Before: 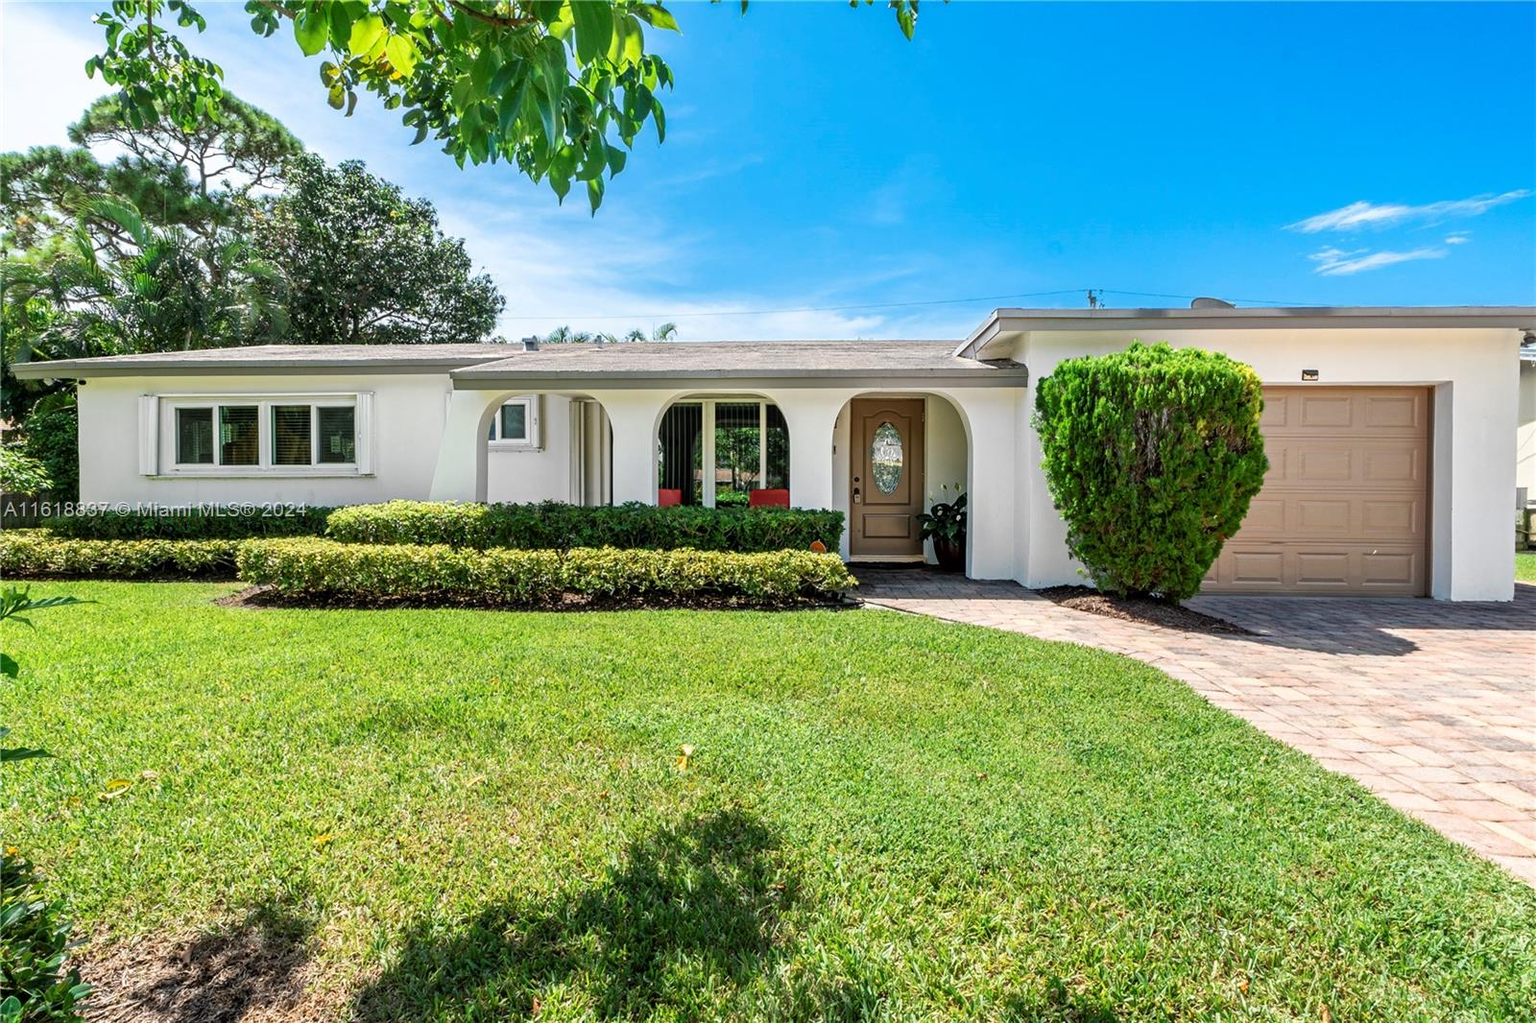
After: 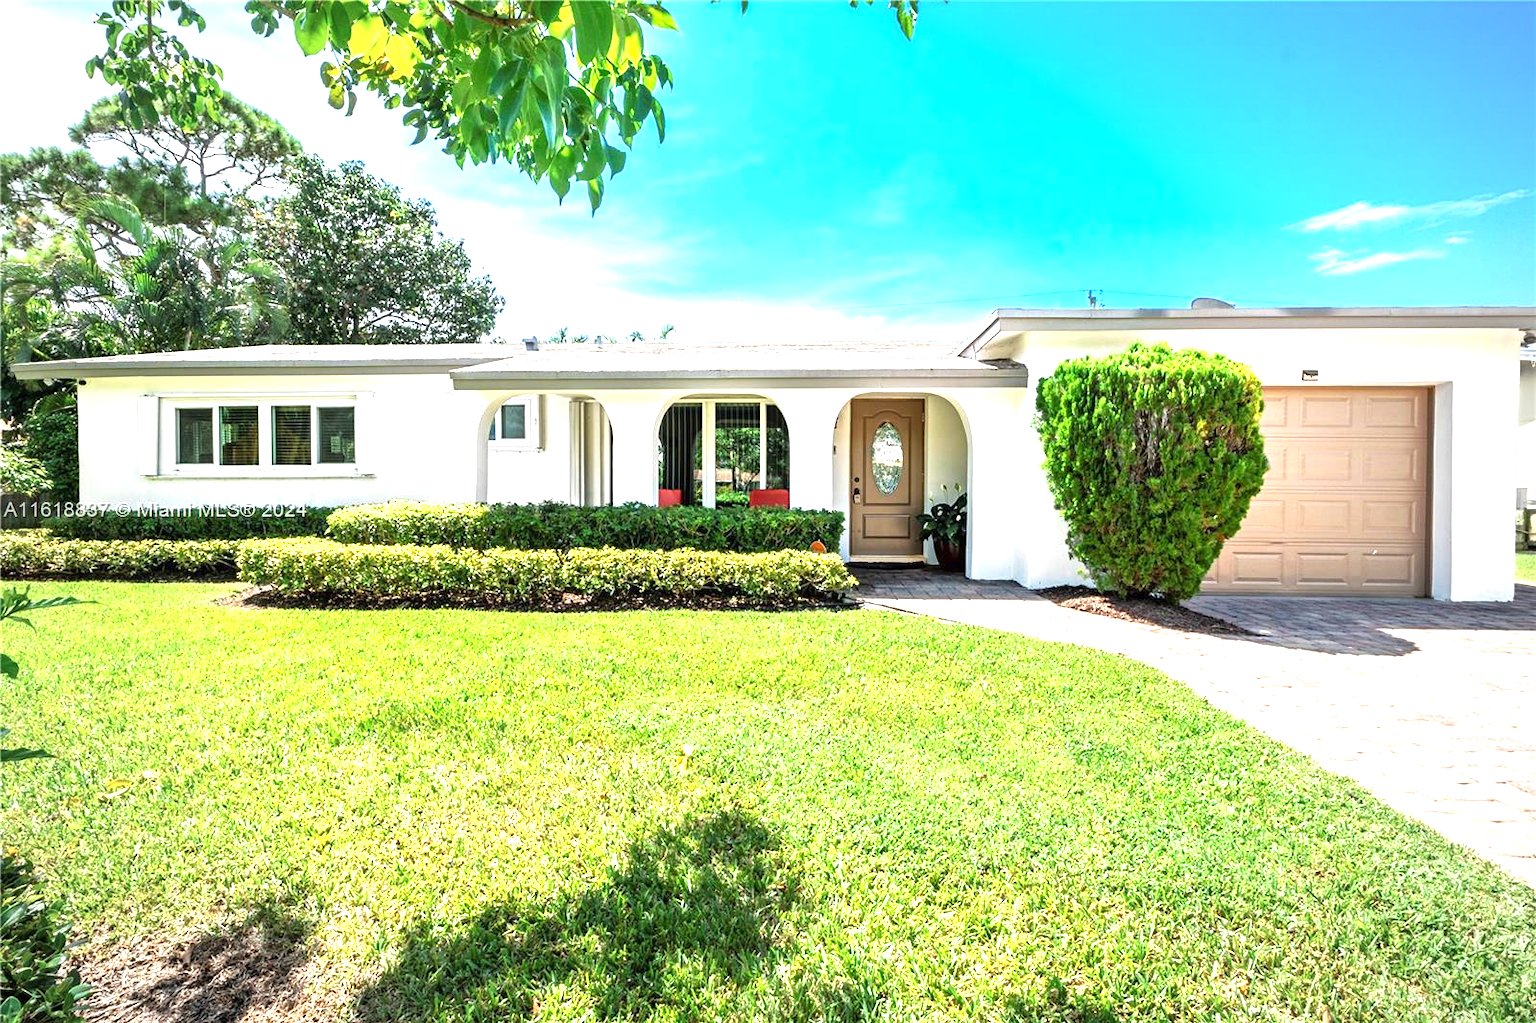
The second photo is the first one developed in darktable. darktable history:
vignetting: fall-off start 67.19%, brightness -0.426, saturation -0.198, width/height ratio 1.017
exposure: black level correction 0, exposure 1.325 EV, compensate exposure bias true, compensate highlight preservation false
